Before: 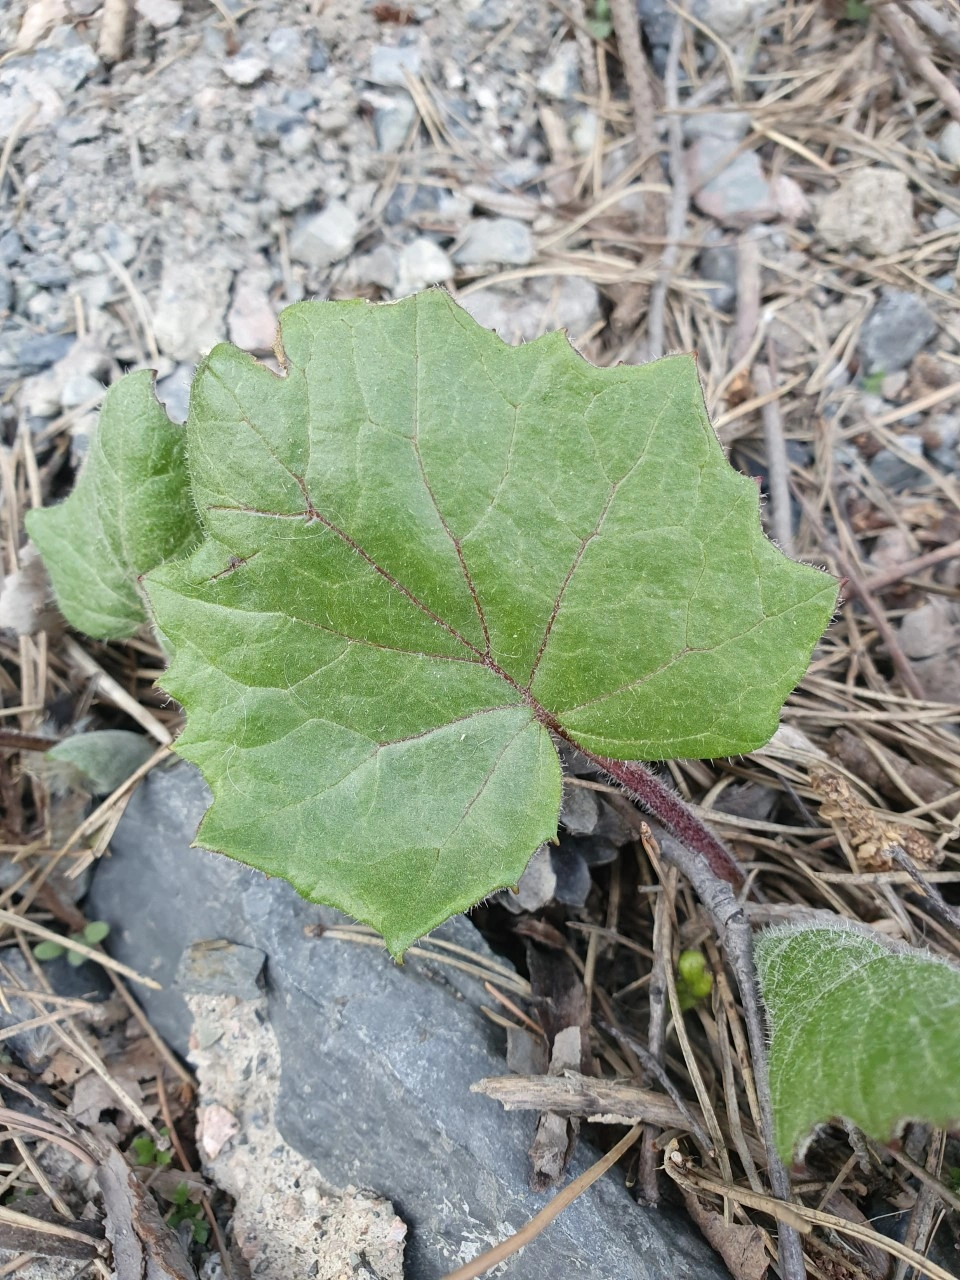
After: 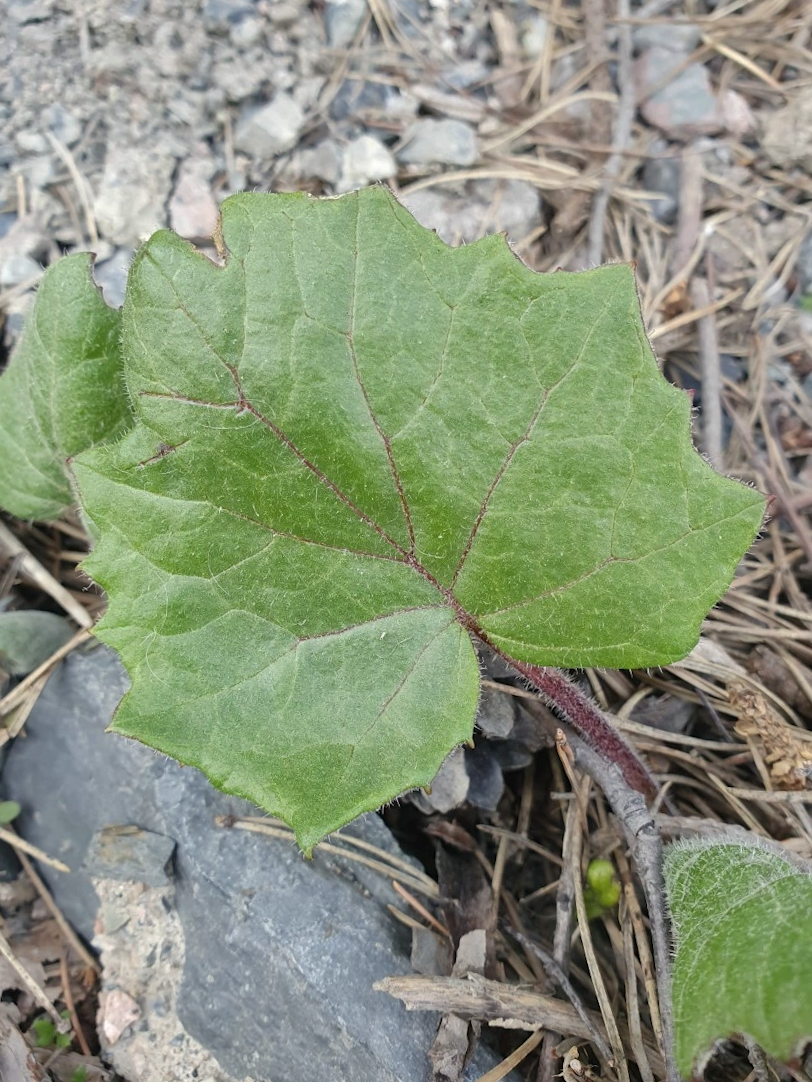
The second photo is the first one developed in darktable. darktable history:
crop and rotate: angle -2.83°, left 5.086%, top 5.199%, right 4.752%, bottom 4.739%
color correction: highlights b* 2.91
shadows and highlights: shadows 30.17
